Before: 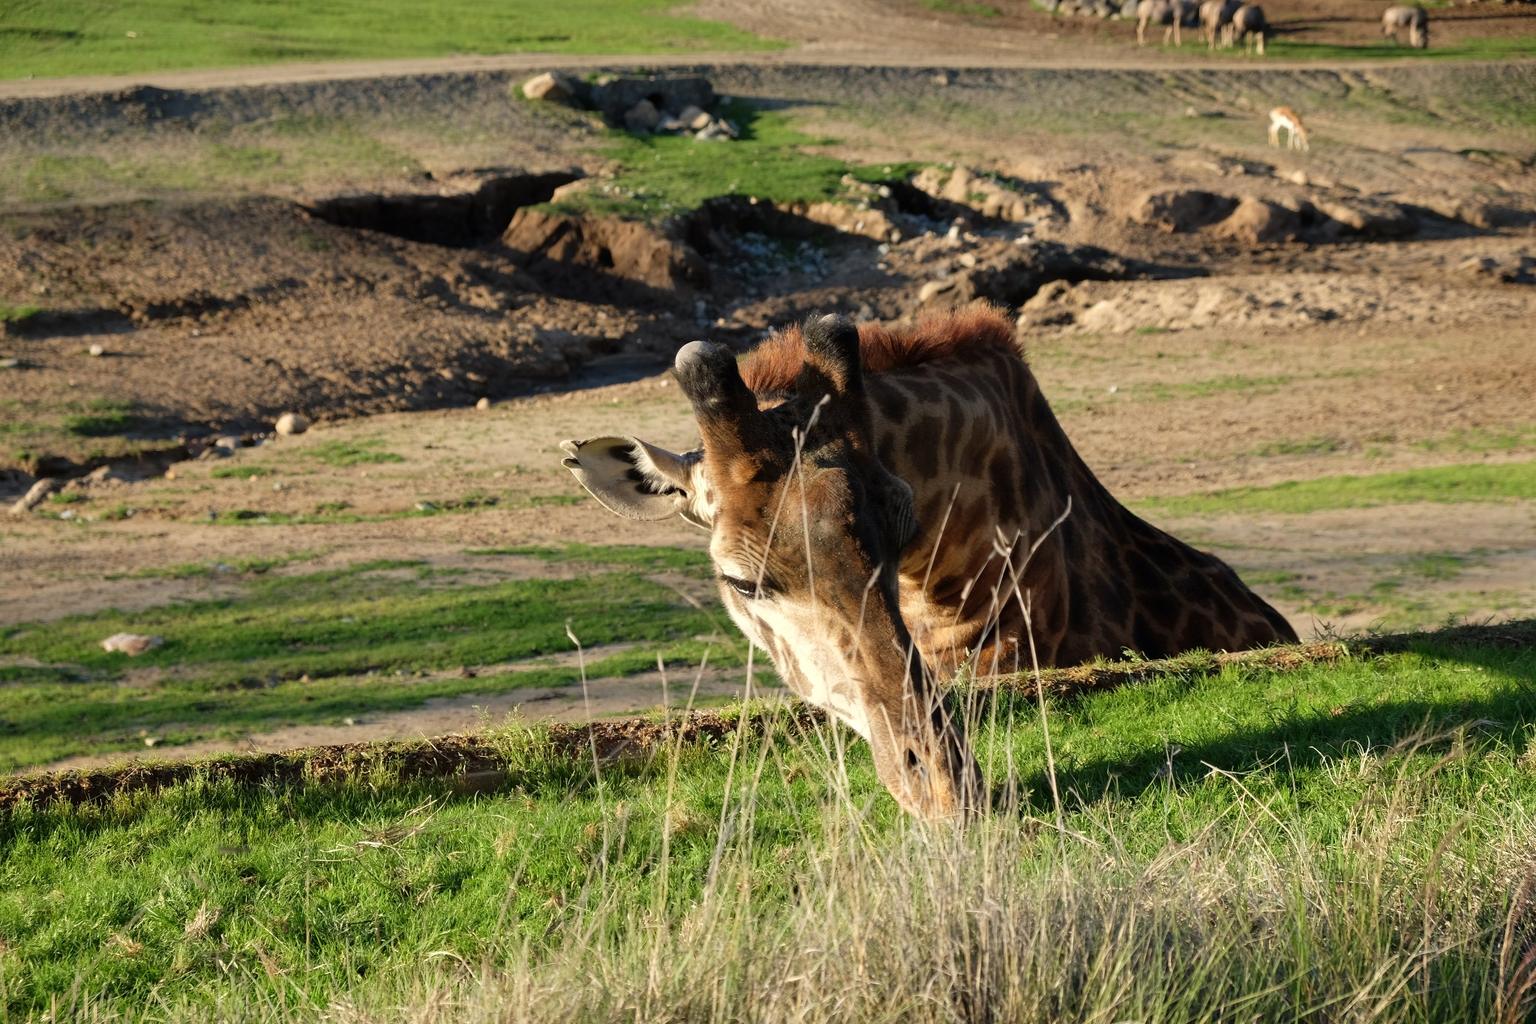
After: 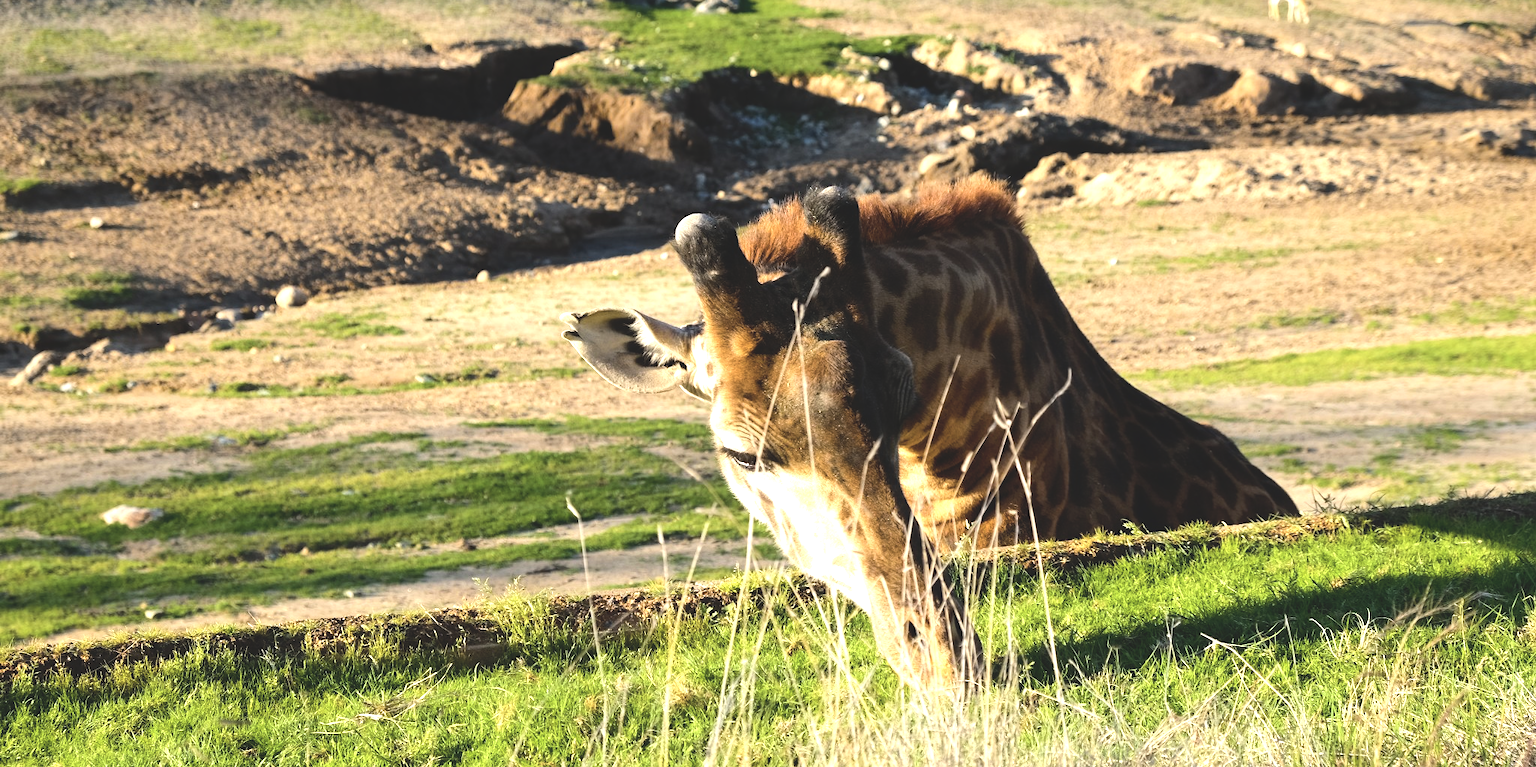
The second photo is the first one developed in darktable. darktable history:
contrast brightness saturation: contrast -0.26, saturation -0.43
exposure: black level correction 0, exposure 0.7 EV, compensate exposure bias true, compensate highlight preservation false
tone equalizer: -8 EV -1.08 EV, -7 EV -1.01 EV, -6 EV -0.867 EV, -5 EV -0.578 EV, -3 EV 0.578 EV, -2 EV 0.867 EV, -1 EV 1.01 EV, +0 EV 1.08 EV, edges refinement/feathering 500, mask exposure compensation -1.57 EV, preserve details no
crop and rotate: top 12.5%, bottom 12.5%
color balance rgb: linear chroma grading › global chroma 15%, perceptual saturation grading › global saturation 30%
